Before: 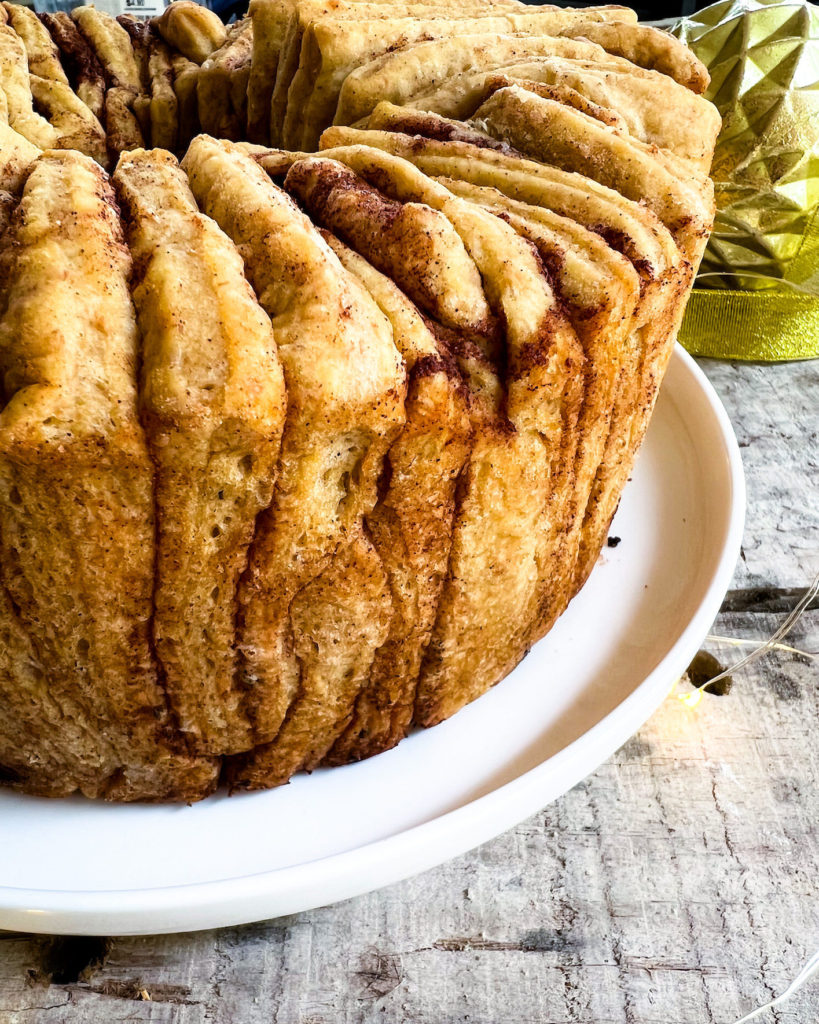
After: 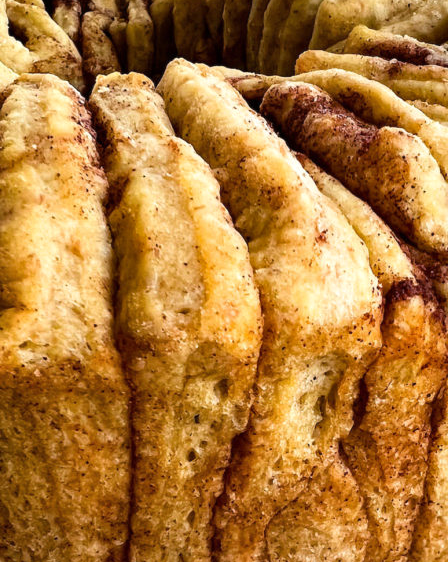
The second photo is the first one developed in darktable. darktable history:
crop and rotate: left 3.047%, top 7.509%, right 42.236%, bottom 37.598%
shadows and highlights: shadows 12, white point adjustment 1.2, soften with gaussian
